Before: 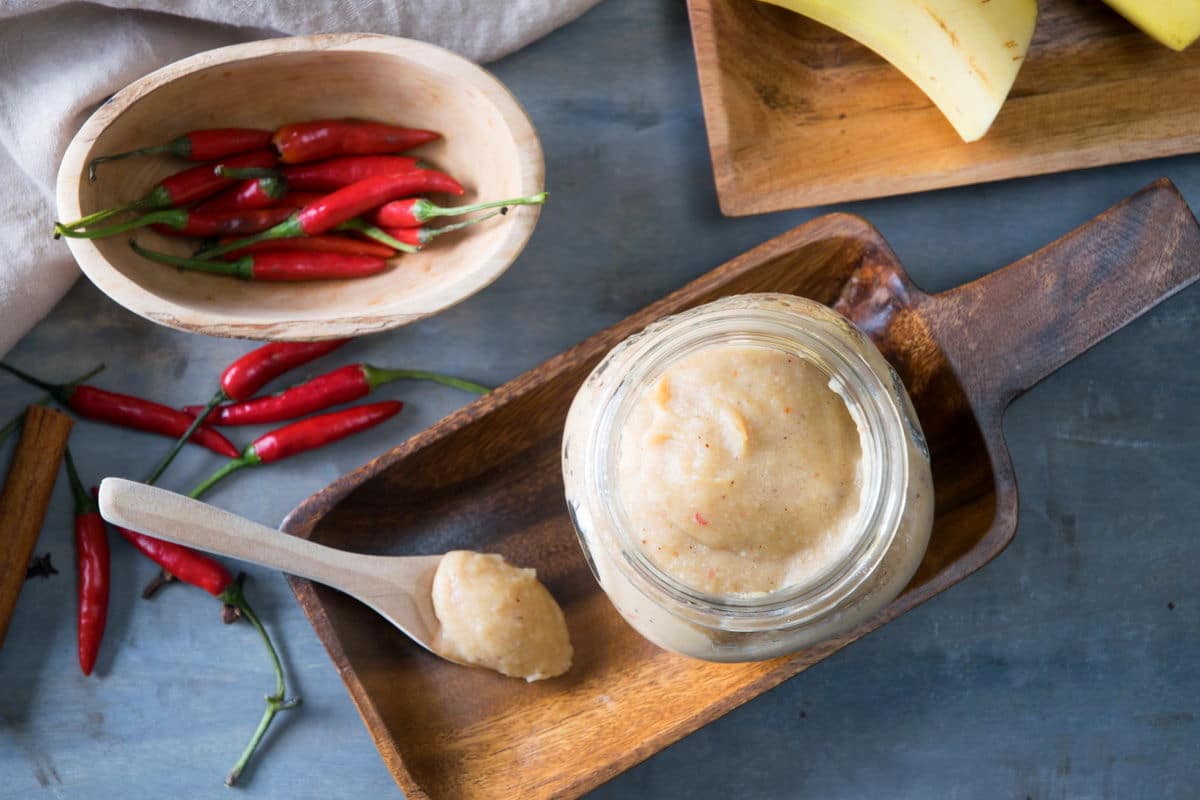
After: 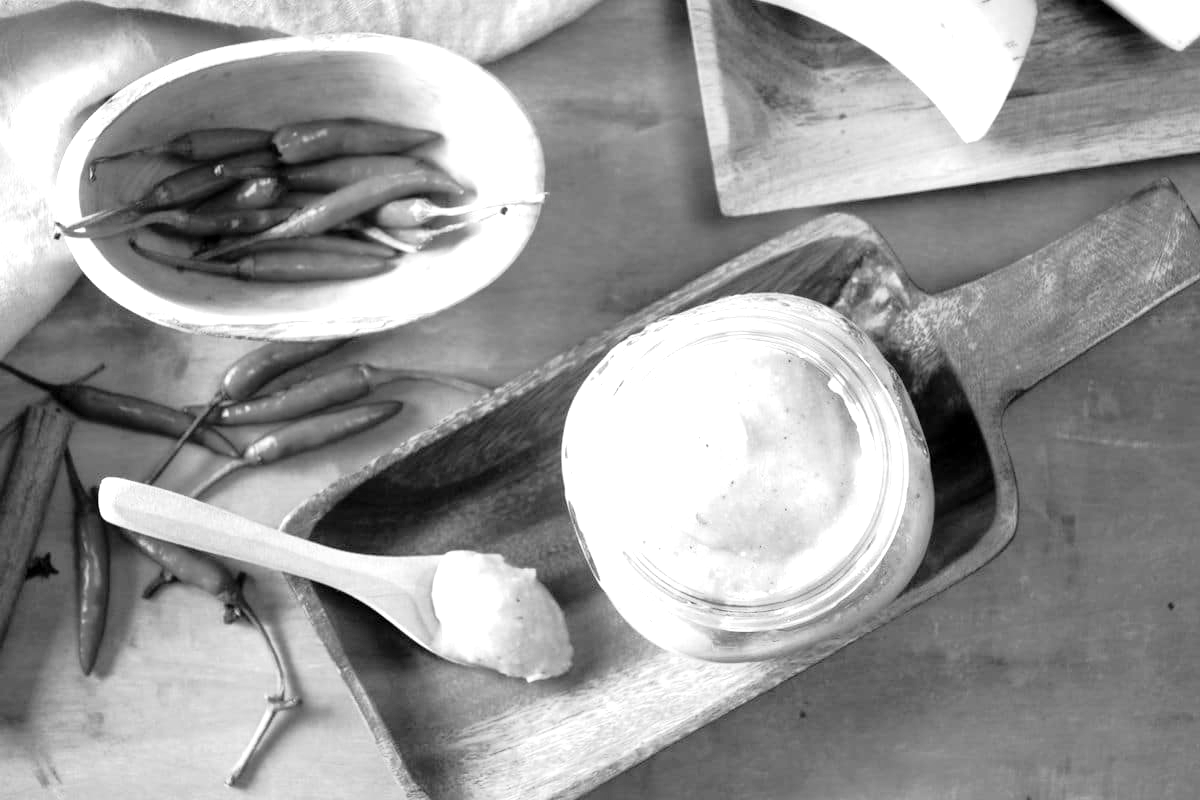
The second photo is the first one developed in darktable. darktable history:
tone curve: curves: ch0 [(0.024, 0) (0.075, 0.034) (0.145, 0.098) (0.257, 0.259) (0.408, 0.45) (0.611, 0.64) (0.81, 0.857) (1, 1)]; ch1 [(0, 0) (0.287, 0.198) (0.501, 0.506) (0.56, 0.57) (0.712, 0.777) (0.976, 0.992)]; ch2 [(0, 0) (0.5, 0.5) (0.523, 0.552) (0.59, 0.603) (0.681, 0.754) (1, 1)], color space Lab, independent channels, preserve colors none
exposure: exposure 1.223 EV, compensate highlight preservation false
monochrome: a -71.75, b 75.82
